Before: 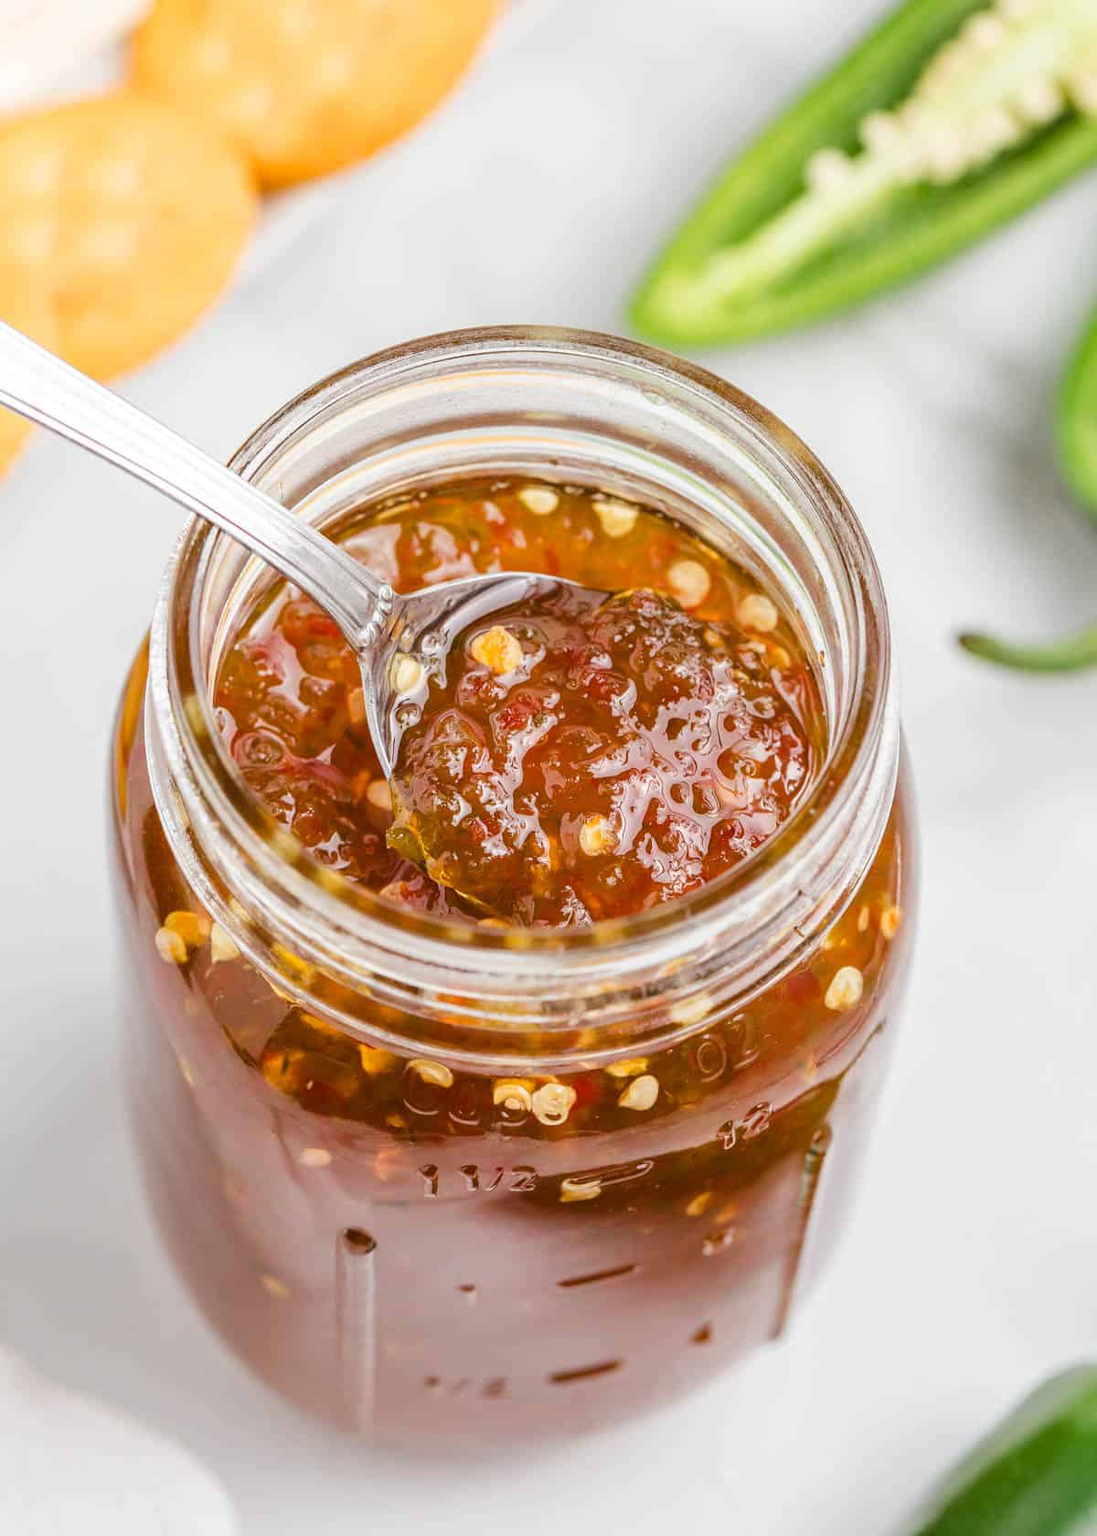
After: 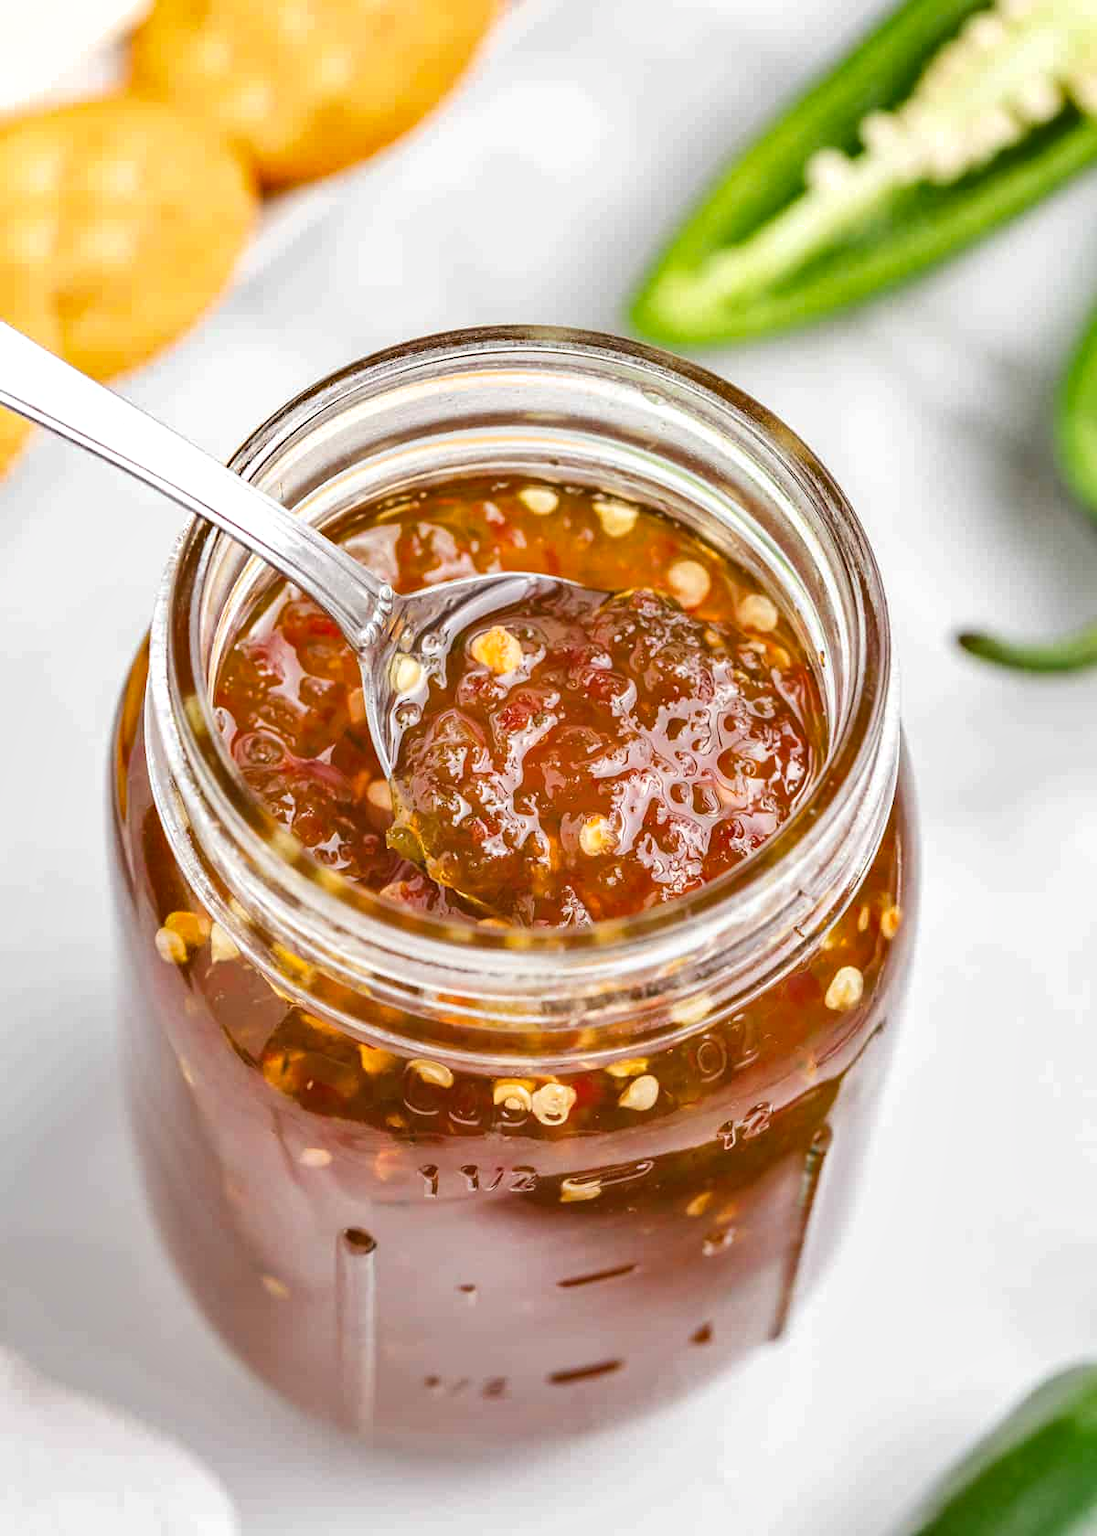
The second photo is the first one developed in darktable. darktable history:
shadows and highlights: soften with gaussian
exposure: exposure 0.188 EV, compensate highlight preservation false
